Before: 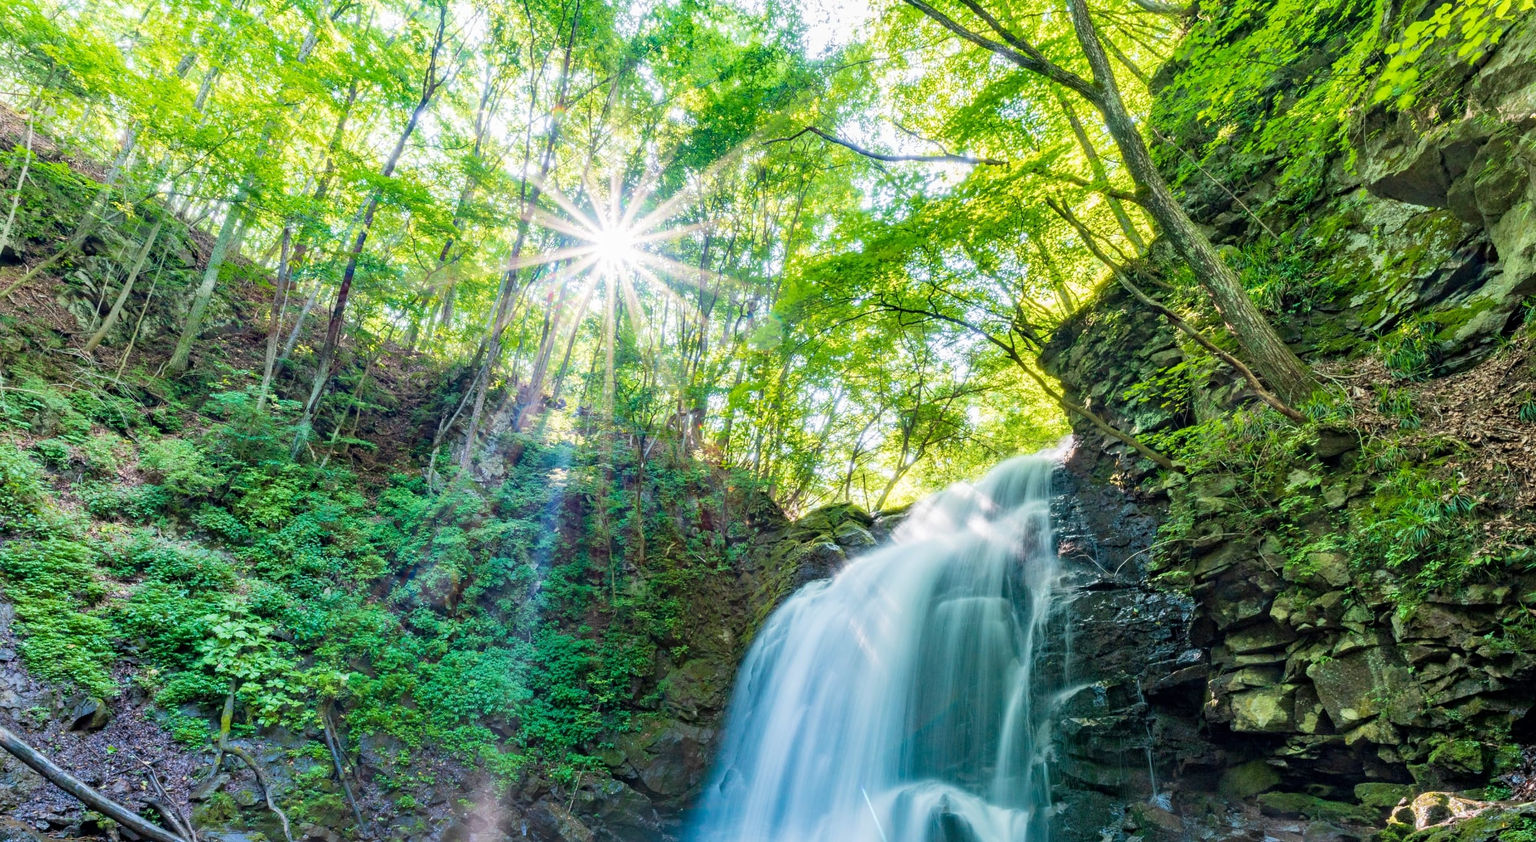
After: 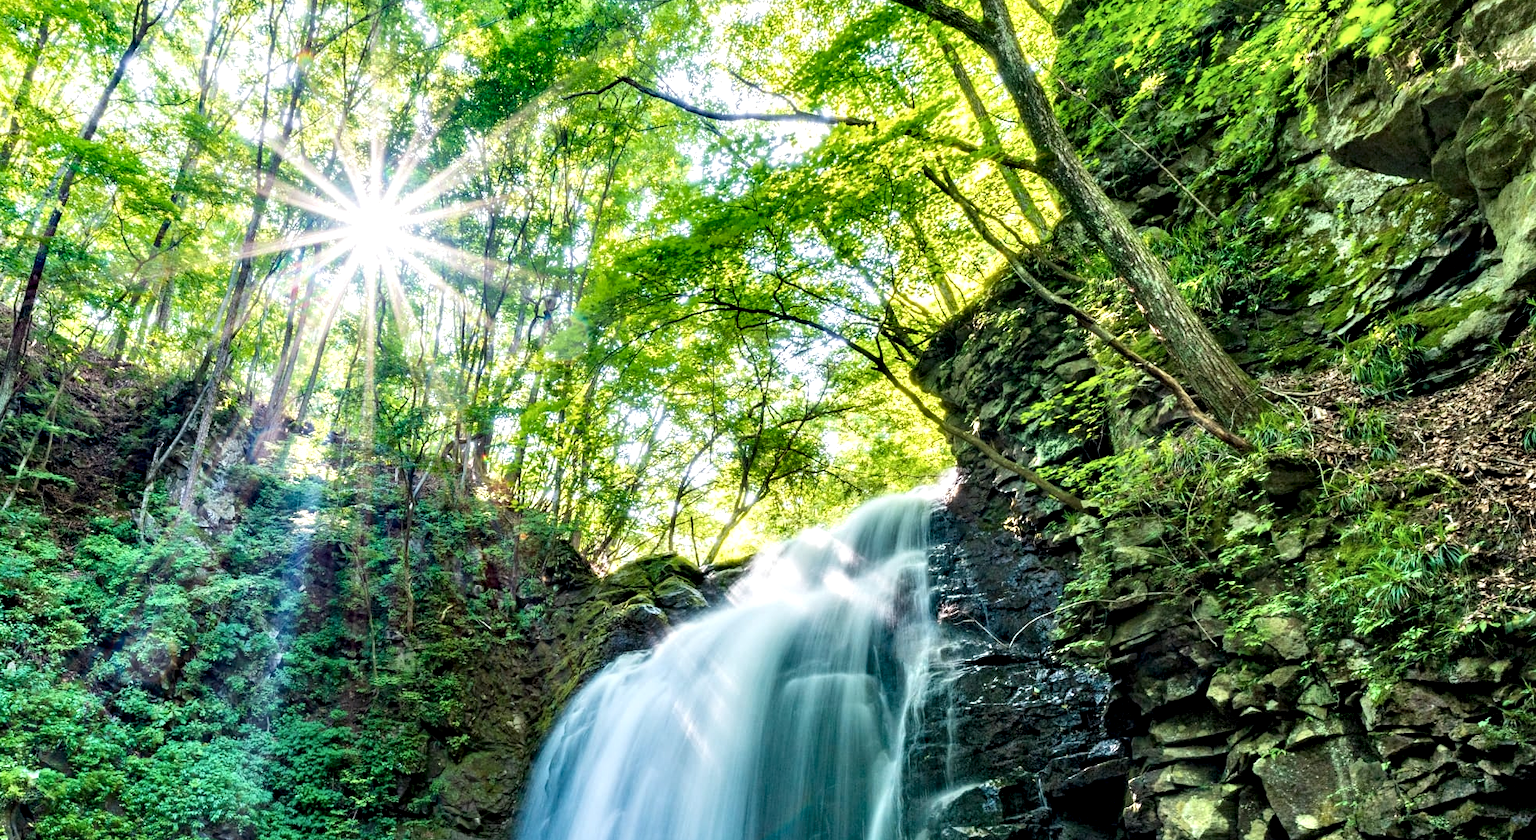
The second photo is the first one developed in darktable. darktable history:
crop and rotate: left 20.74%, top 7.912%, right 0.375%, bottom 13.378%
contrast equalizer: y [[0.601, 0.6, 0.598, 0.598, 0.6, 0.601], [0.5 ×6], [0.5 ×6], [0 ×6], [0 ×6]]
